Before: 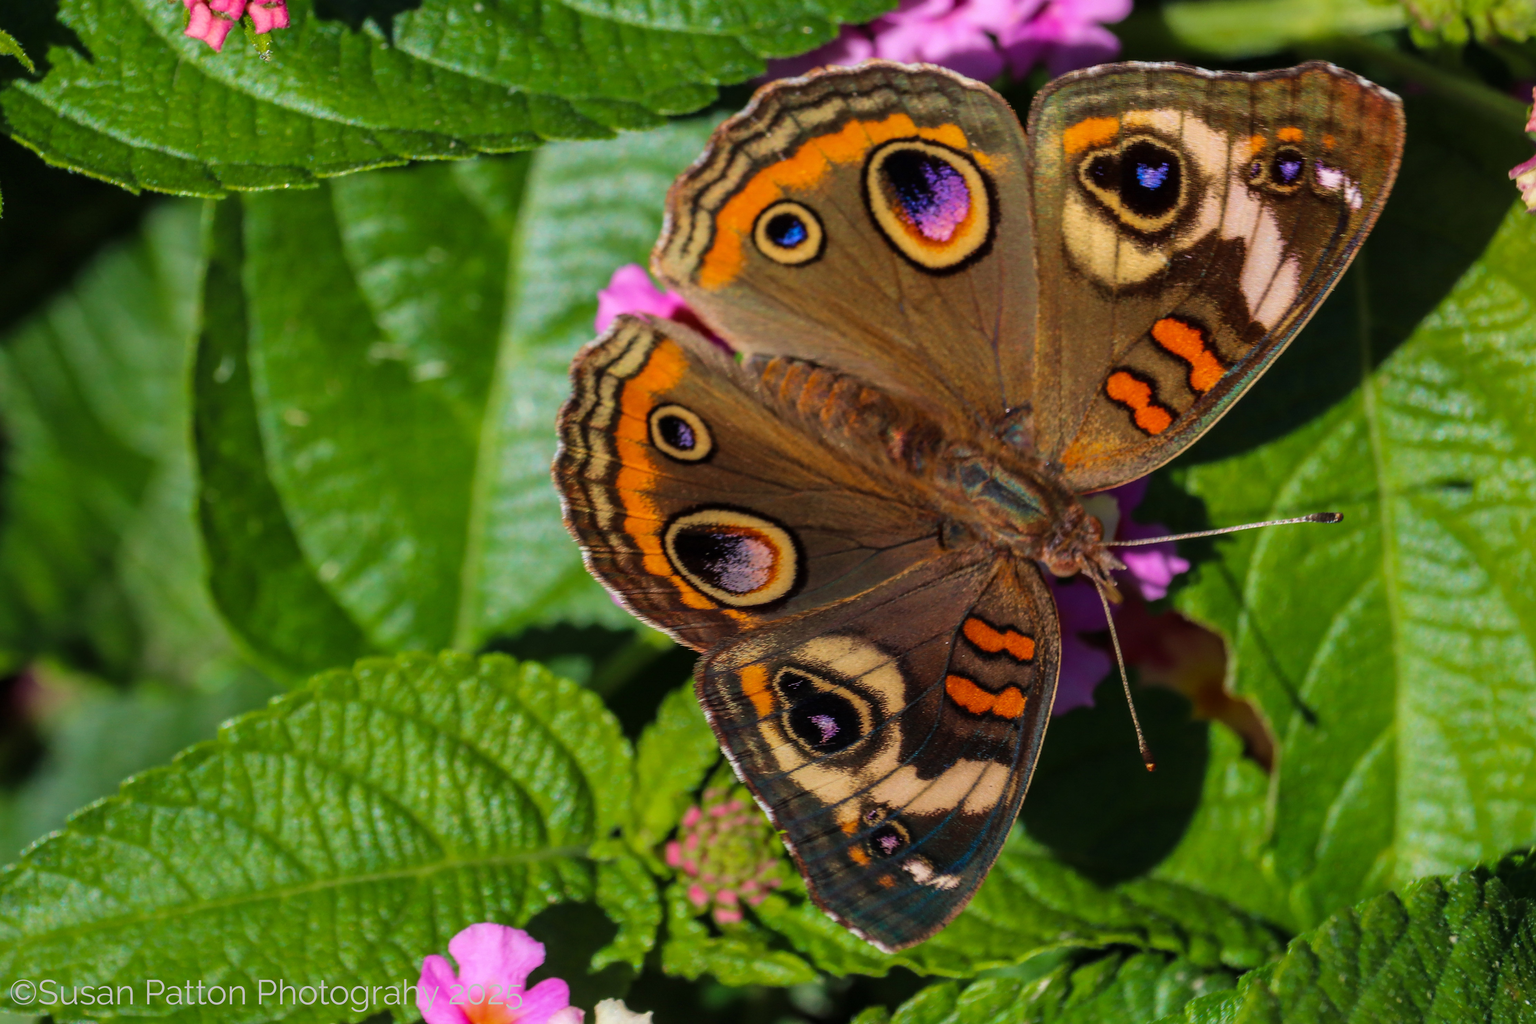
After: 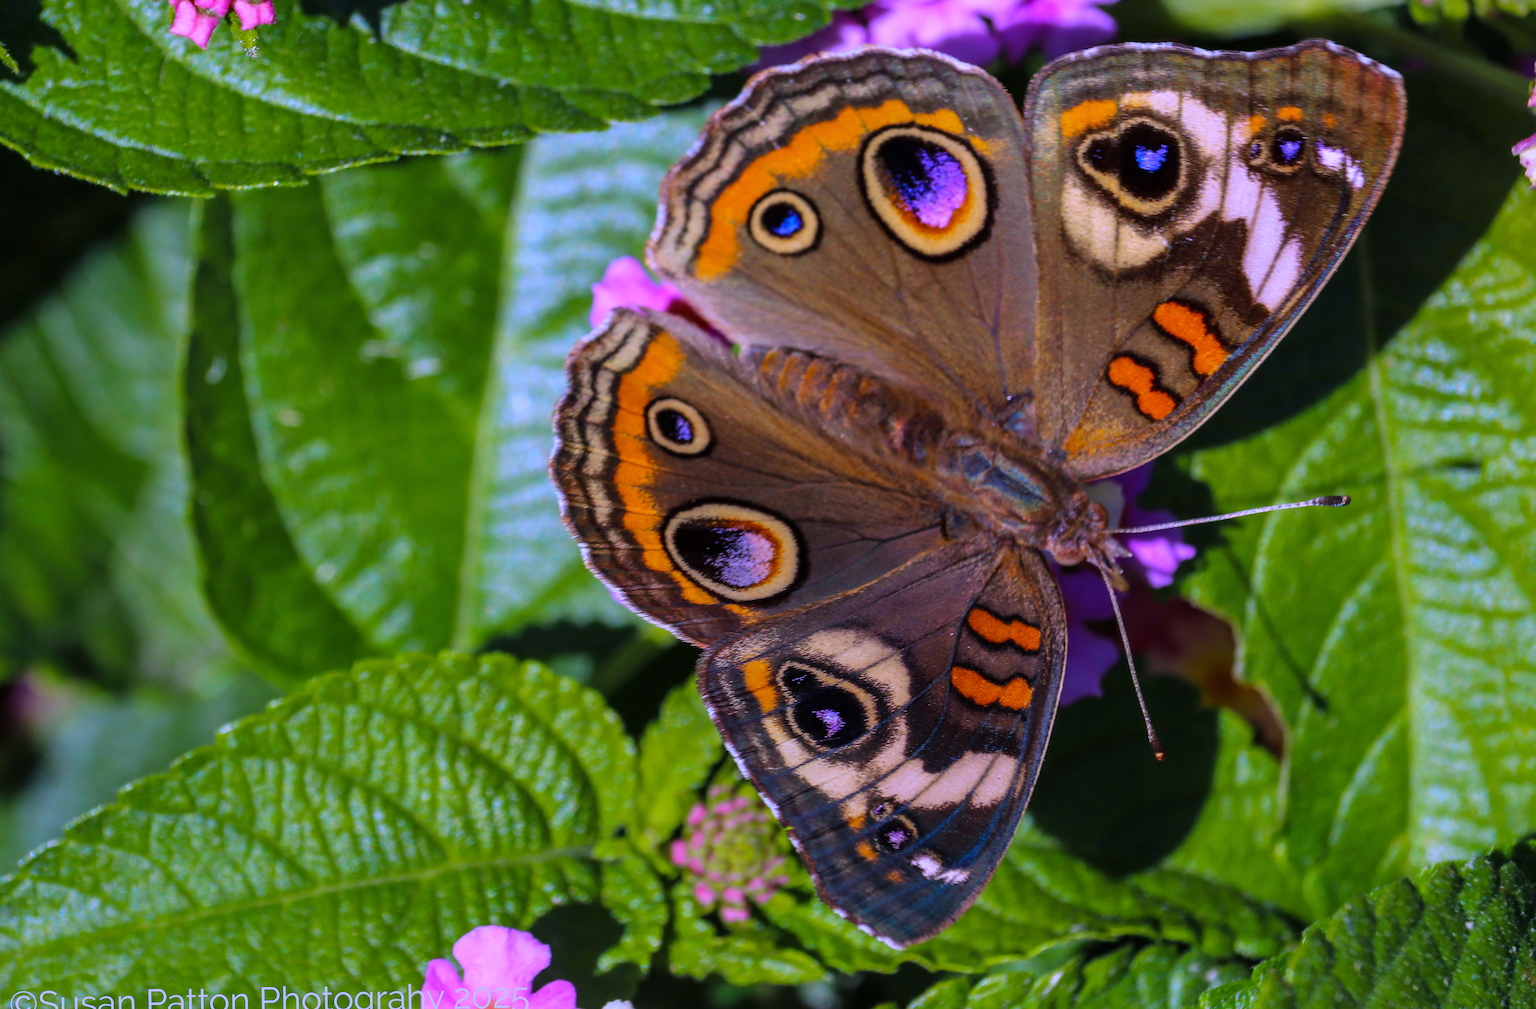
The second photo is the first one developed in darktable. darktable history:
rotate and perspective: rotation -1°, crop left 0.011, crop right 0.989, crop top 0.025, crop bottom 0.975
white balance: red 0.98, blue 1.61
